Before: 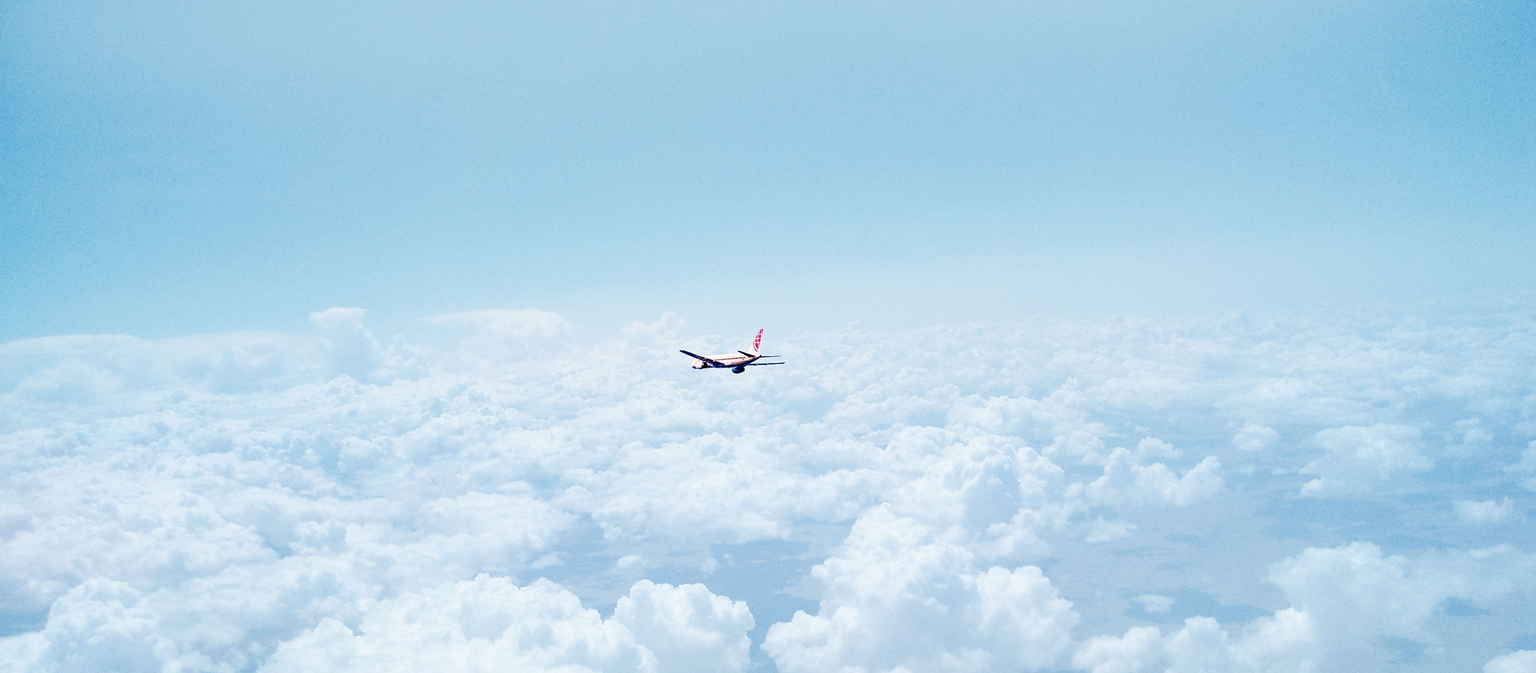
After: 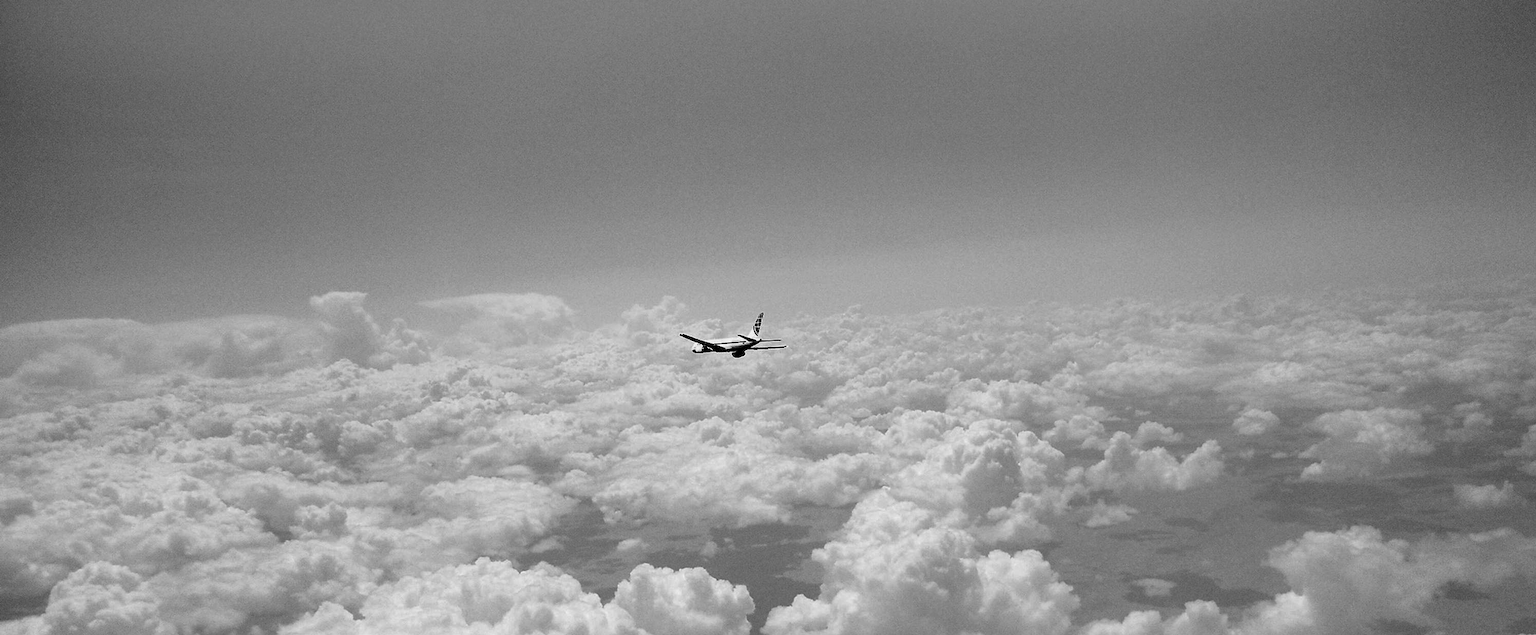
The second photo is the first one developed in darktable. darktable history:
contrast brightness saturation: contrast 0.025, brightness -0.991, saturation -0.998
crop and rotate: top 2.412%, bottom 3.092%
